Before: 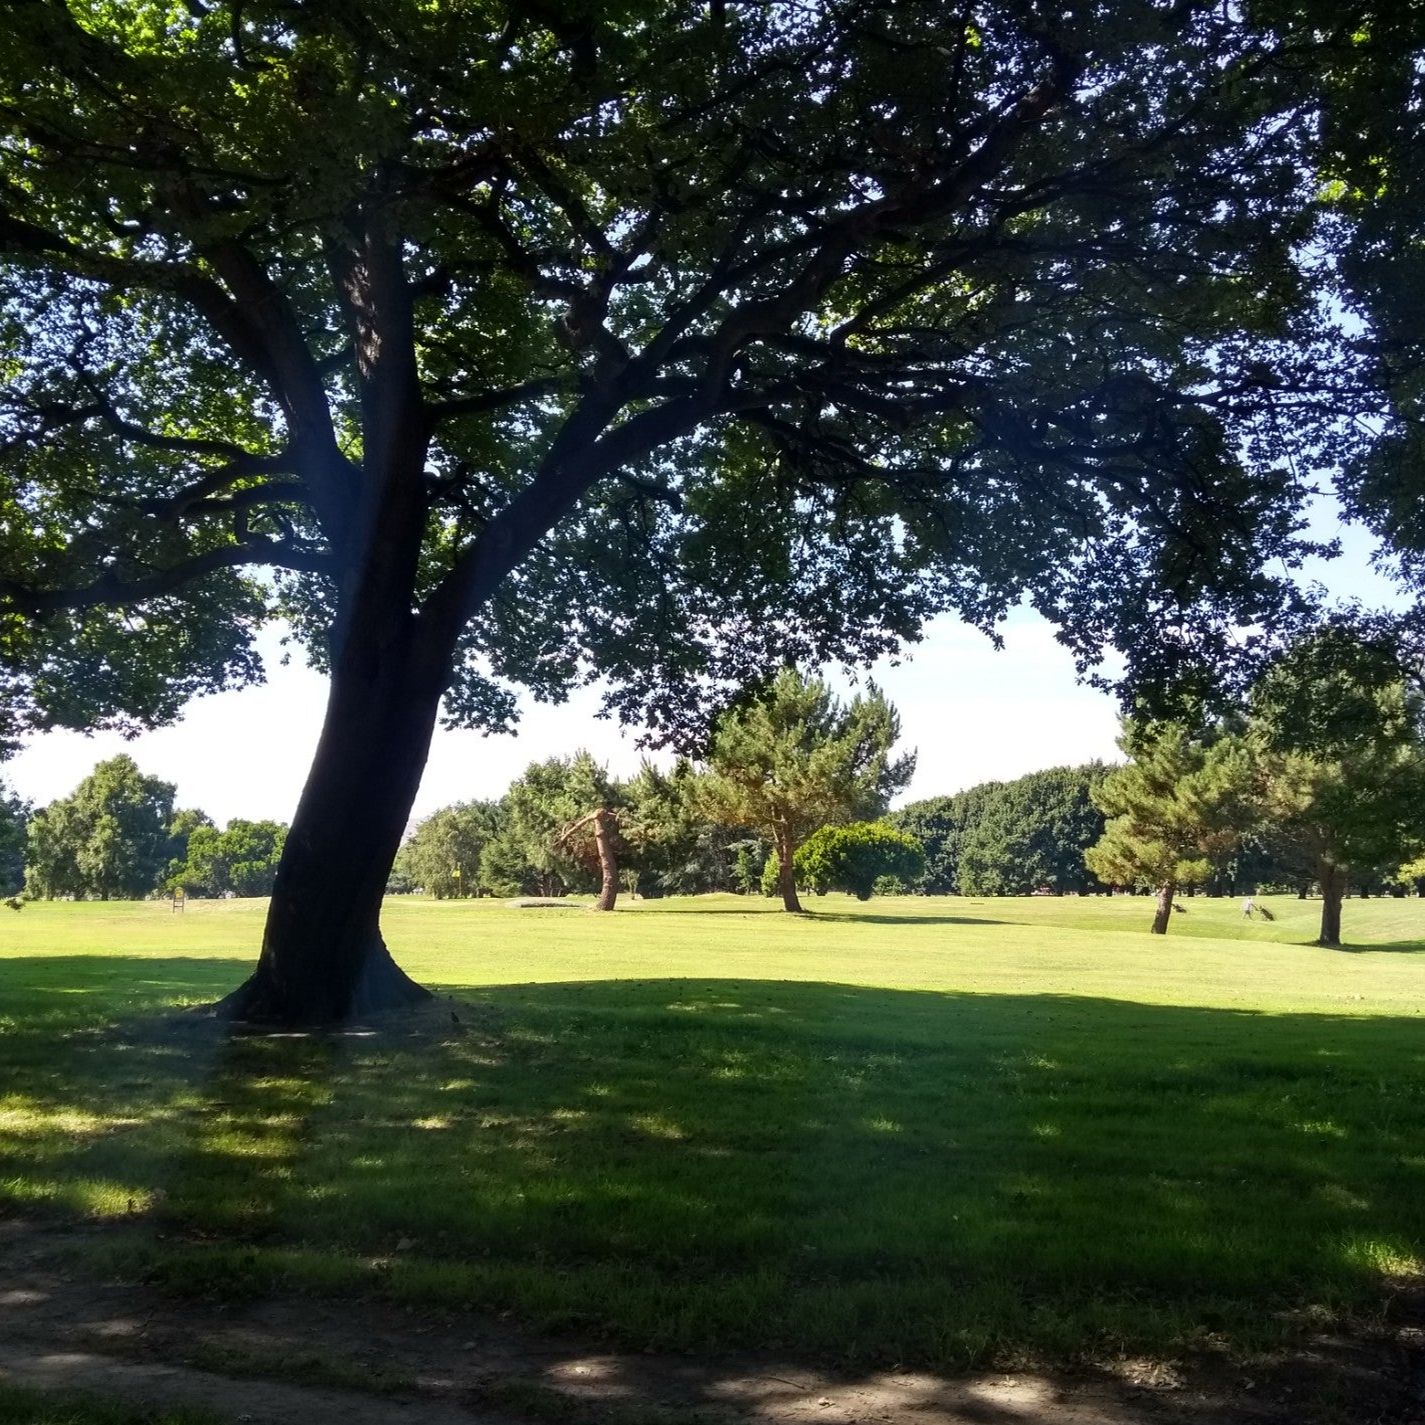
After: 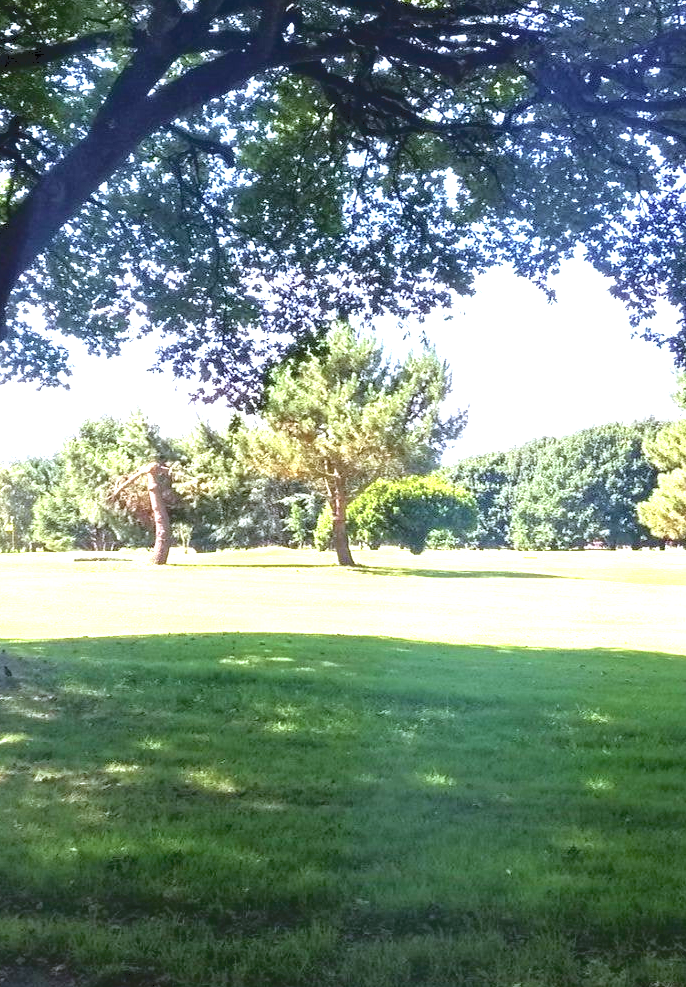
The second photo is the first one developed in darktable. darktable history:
crop: left 31.385%, top 24.287%, right 20.422%, bottom 6.426%
color calibration: illuminant as shot in camera, x 0.37, y 0.382, temperature 4315.59 K
exposure: black level correction 0.001, exposure 1.641 EV, compensate highlight preservation false
contrast brightness saturation: saturation -0.054
tone curve: curves: ch0 [(0, 0) (0.003, 0.132) (0.011, 0.13) (0.025, 0.134) (0.044, 0.138) (0.069, 0.154) (0.1, 0.17) (0.136, 0.198) (0.177, 0.25) (0.224, 0.308) (0.277, 0.371) (0.335, 0.432) (0.399, 0.491) (0.468, 0.55) (0.543, 0.612) (0.623, 0.679) (0.709, 0.766) (0.801, 0.842) (0.898, 0.912) (1, 1)], color space Lab, independent channels, preserve colors none
